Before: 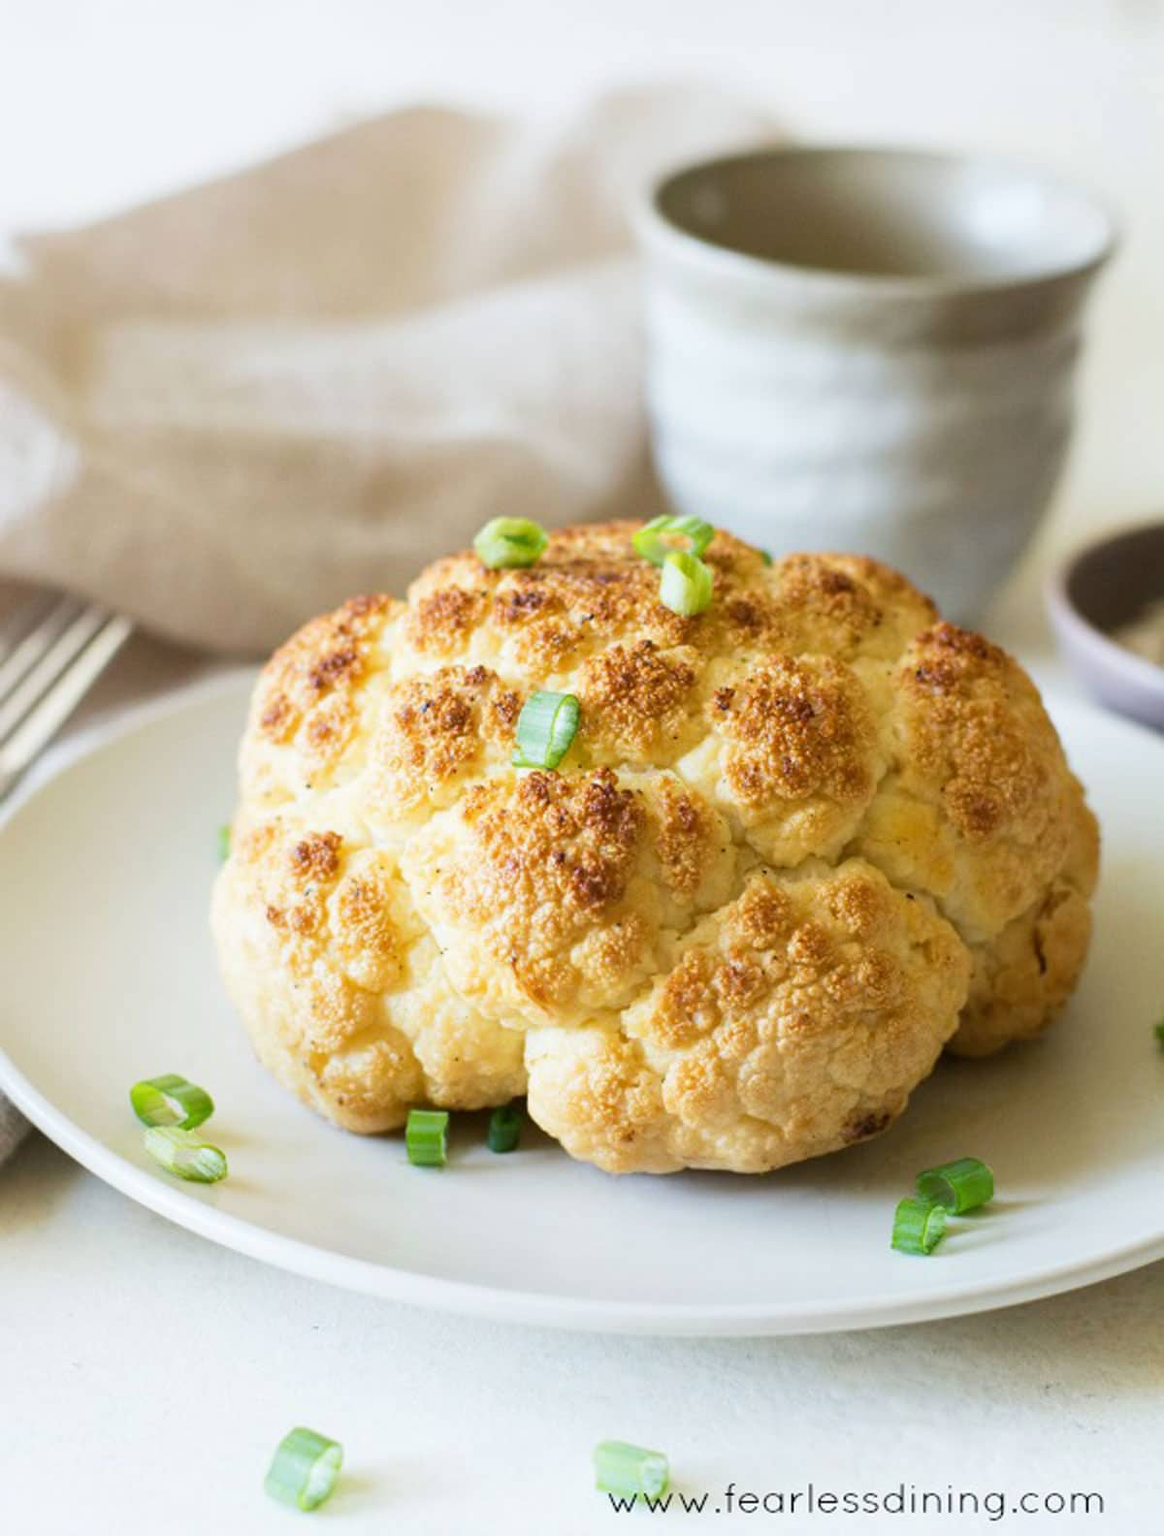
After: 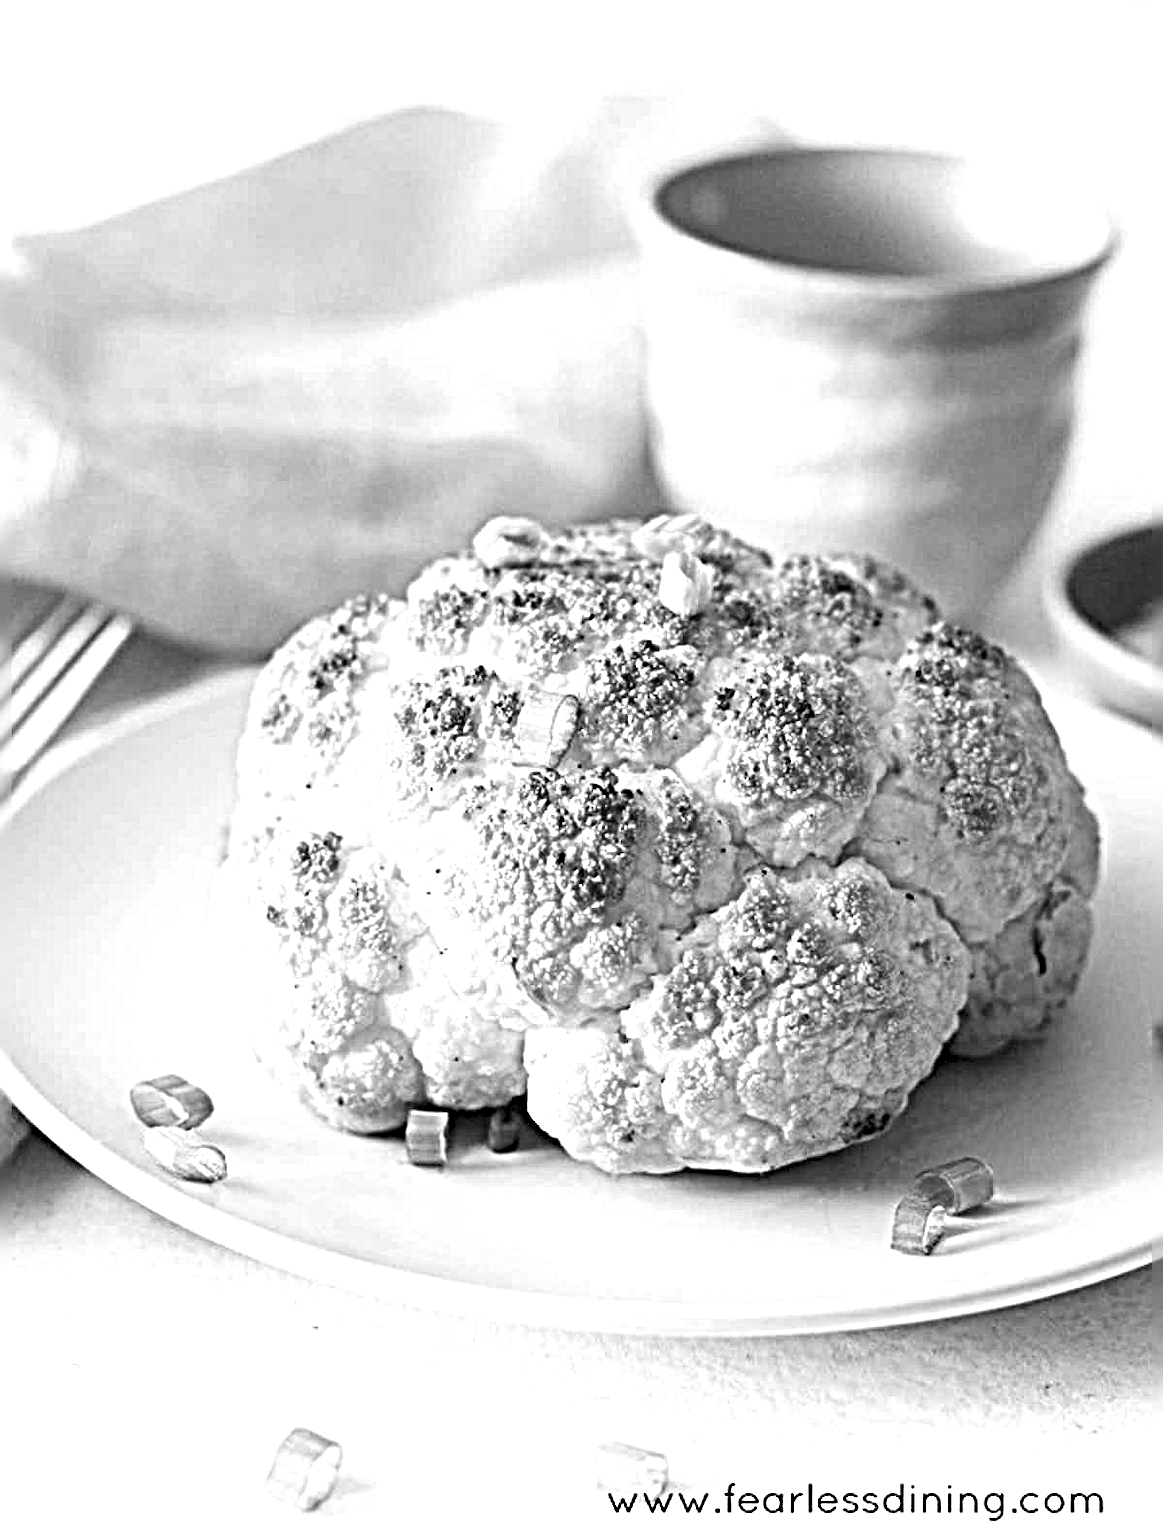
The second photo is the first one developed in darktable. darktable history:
exposure: black level correction 0.001, exposure 0.5 EV, compensate exposure bias true, compensate highlight preservation false
monochrome: on, module defaults
sharpen: radius 6.3, amount 1.8, threshold 0
